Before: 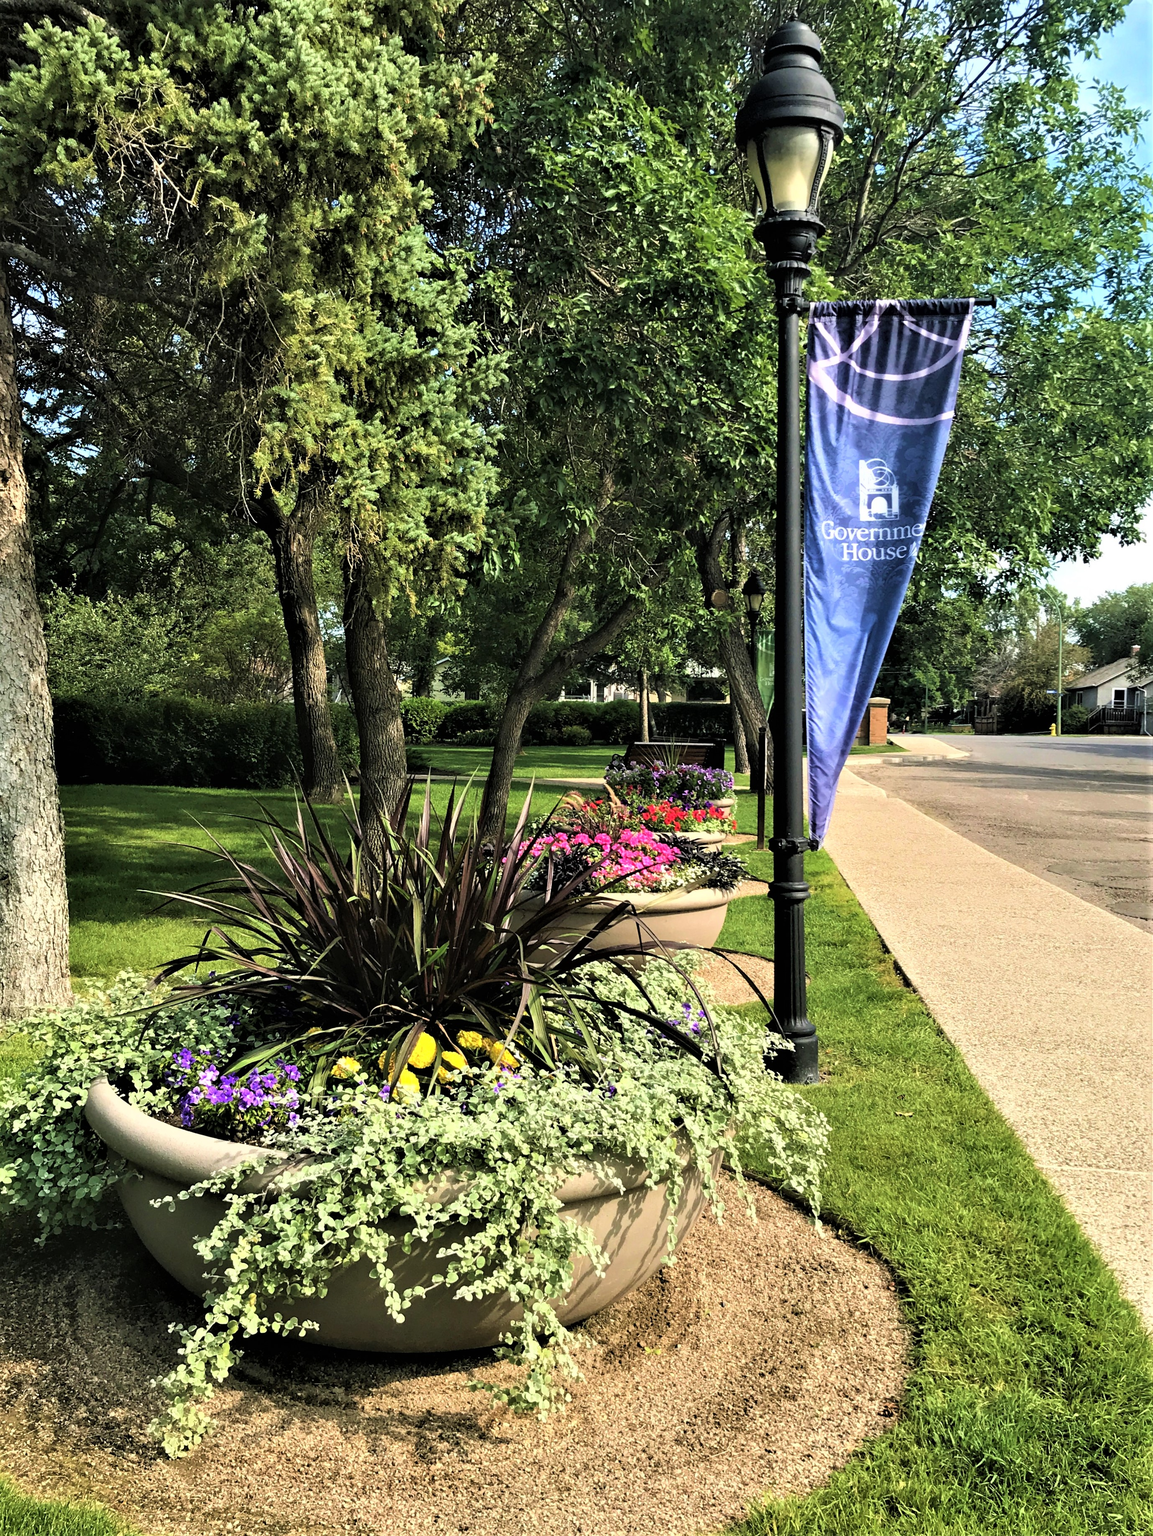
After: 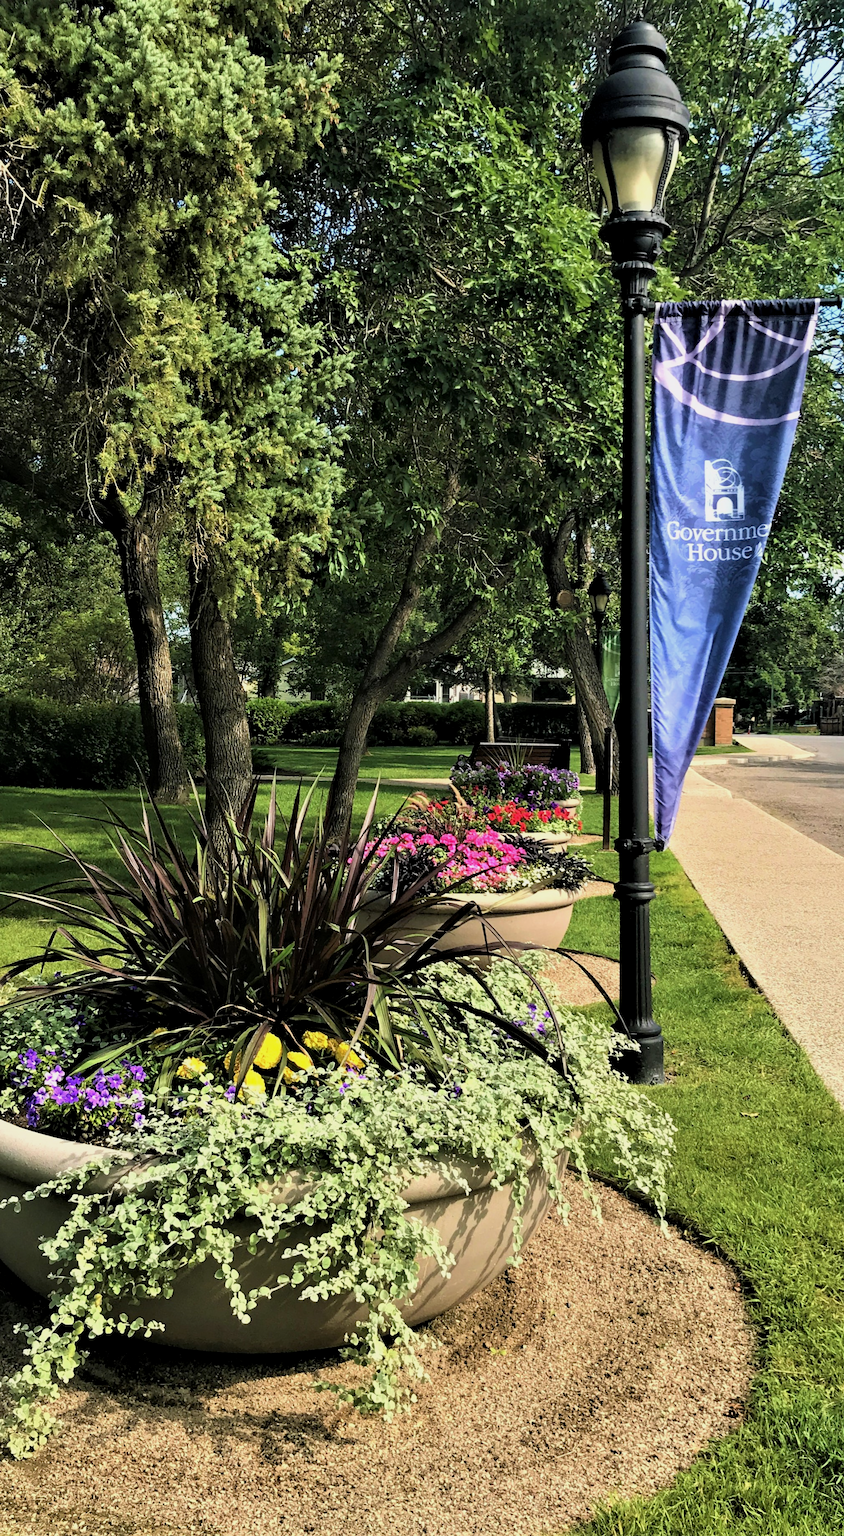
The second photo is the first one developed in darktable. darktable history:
crop: left 13.443%, right 13.31%
exposure: black level correction 0.001, exposure -0.2 EV, compensate highlight preservation false
